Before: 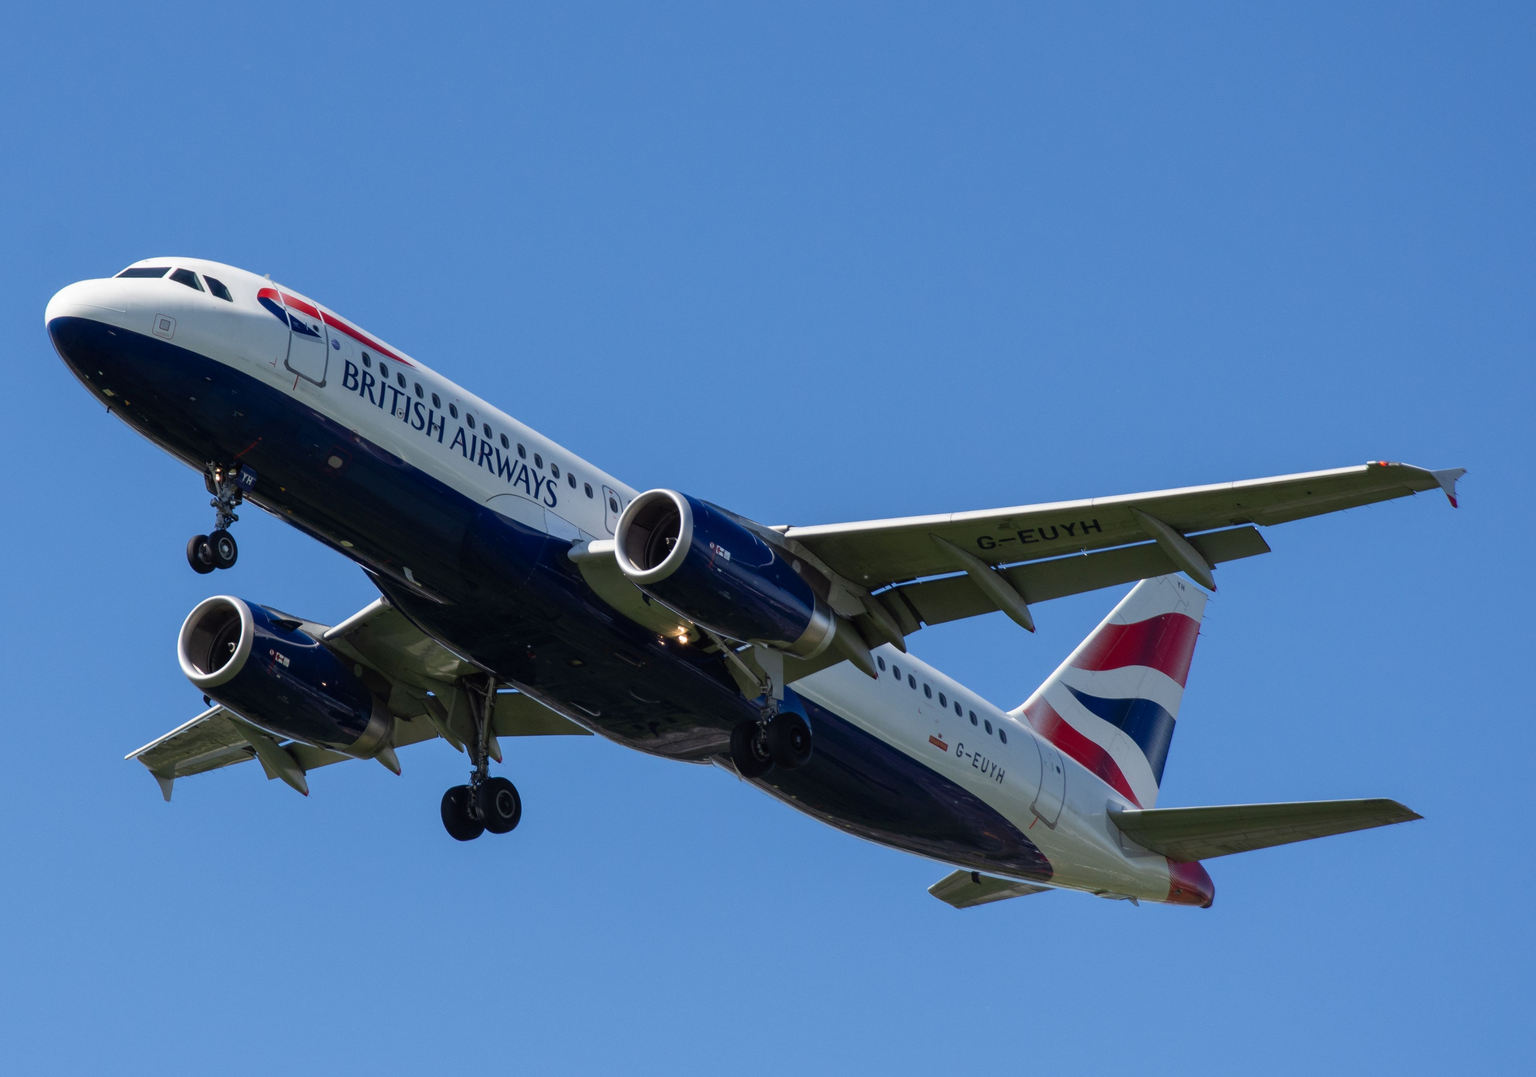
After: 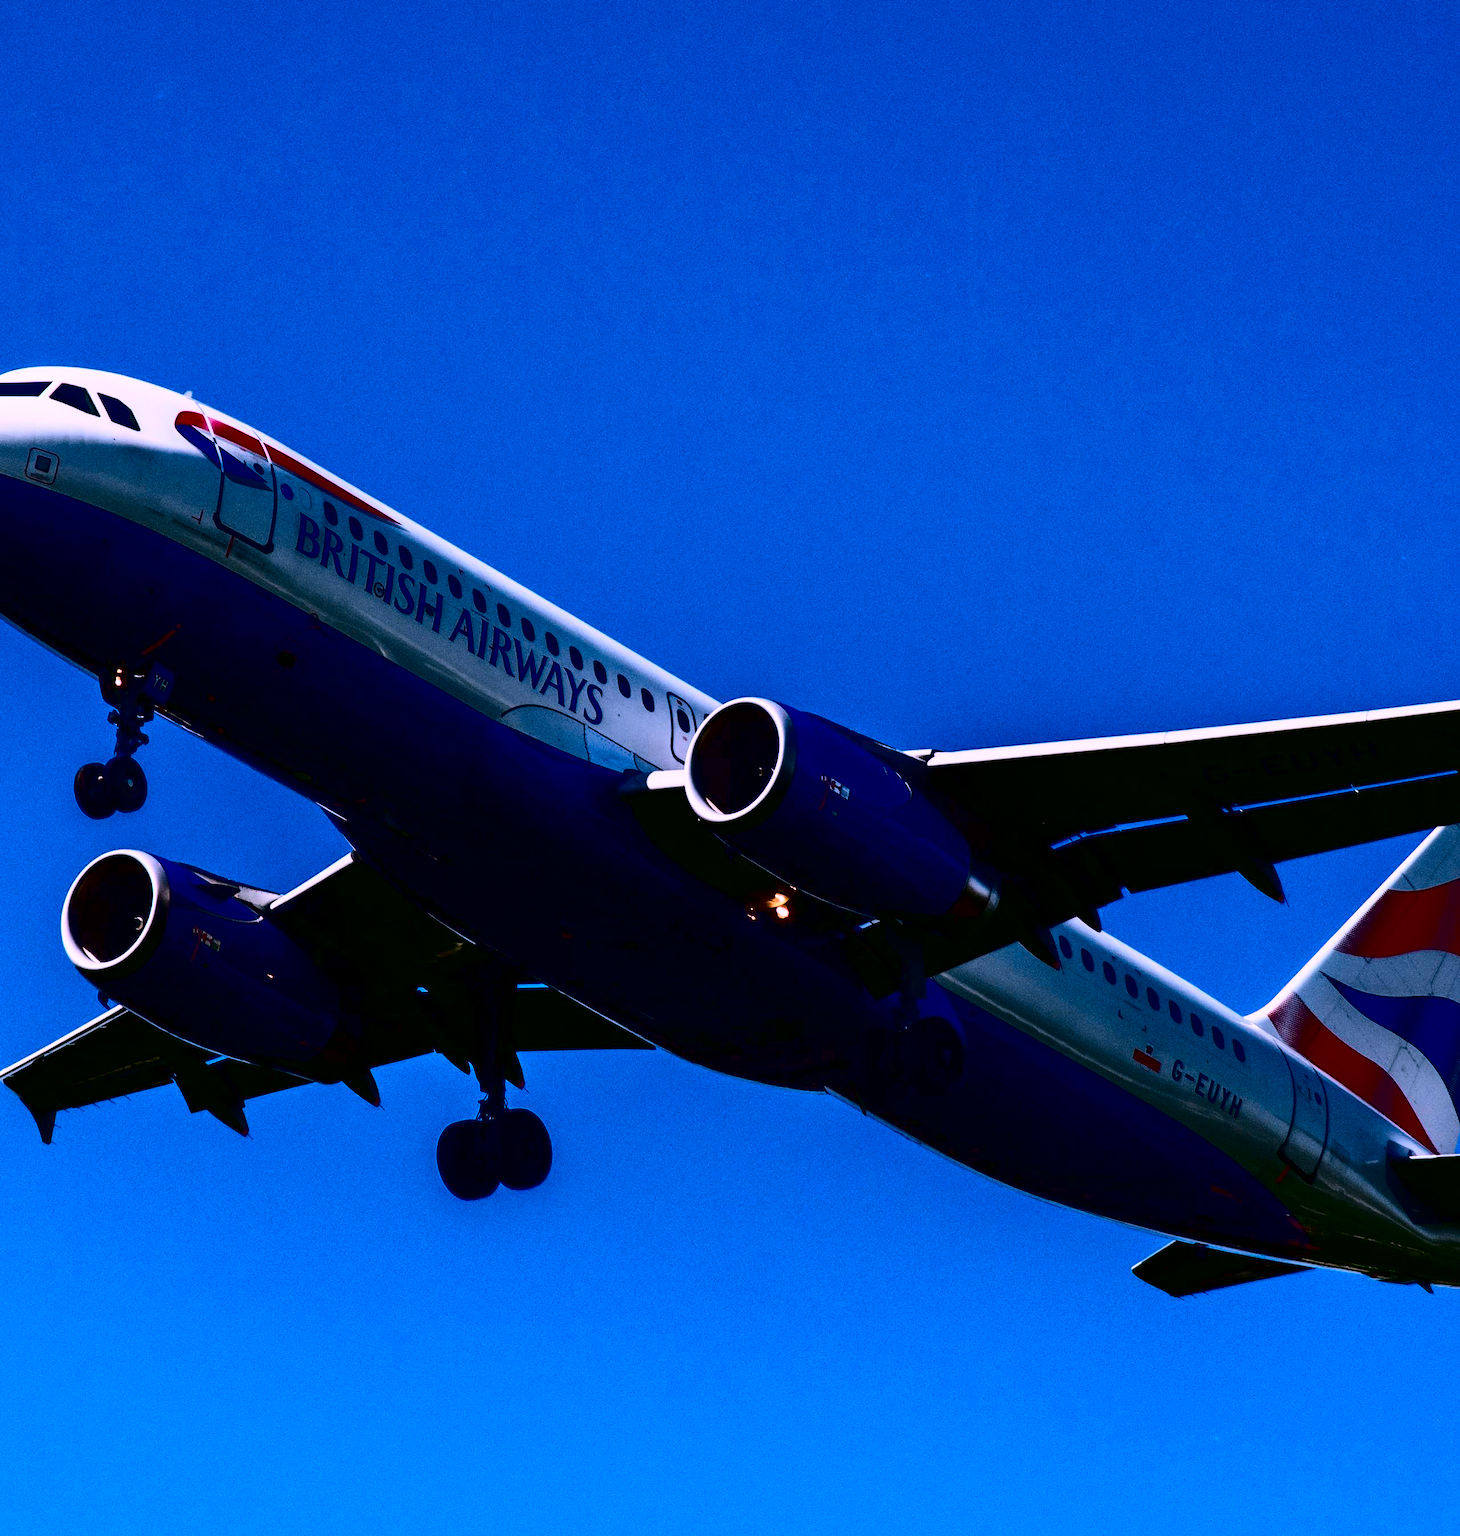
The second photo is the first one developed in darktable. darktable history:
crop and rotate: left 8.786%, right 24.548%
color correction: highlights a* 15.46, highlights b* -20.56
contrast brightness saturation: contrast 0.77, brightness -1, saturation 1
